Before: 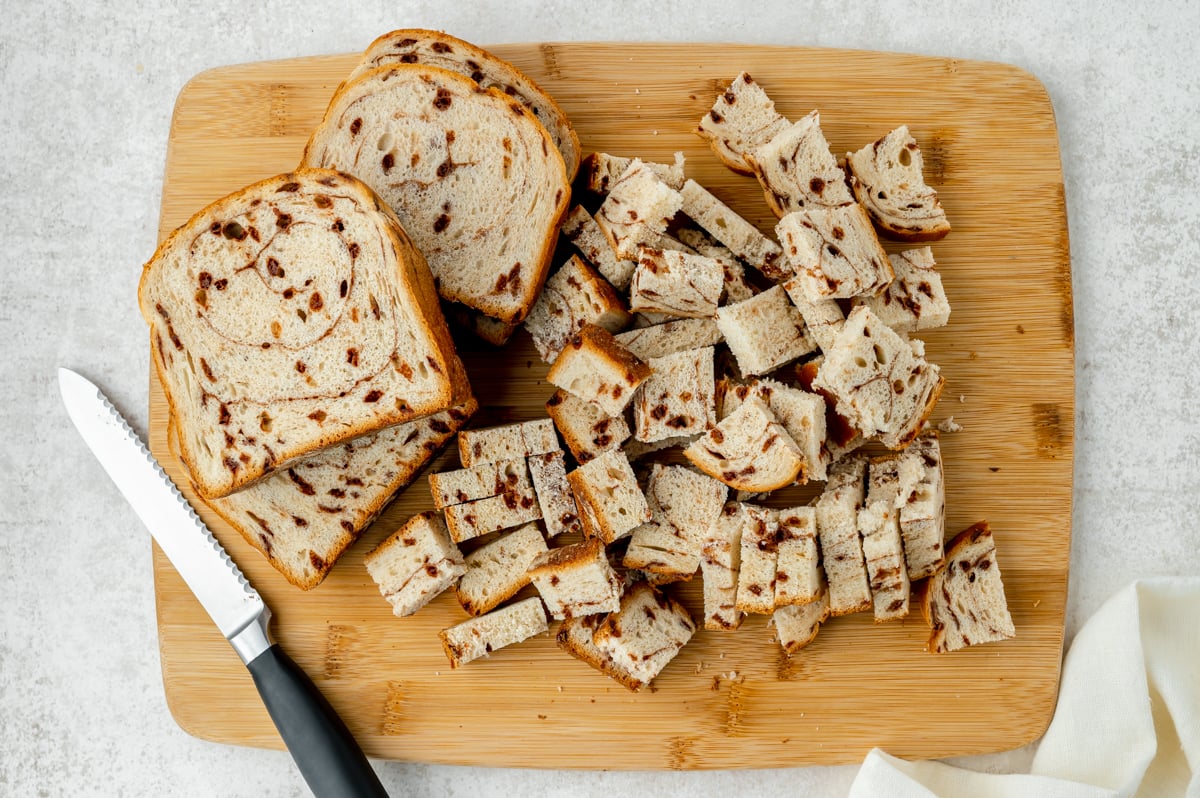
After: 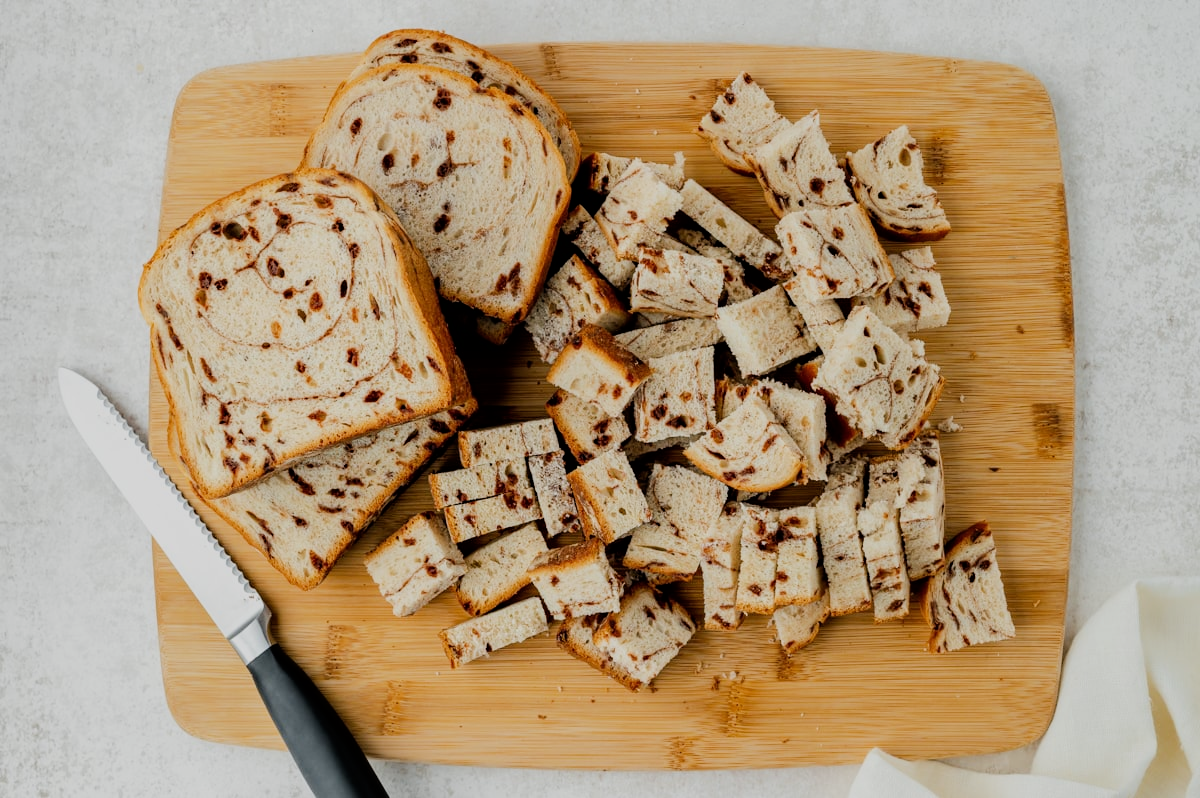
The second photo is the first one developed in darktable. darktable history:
filmic rgb: black relative exposure -7.65 EV, white relative exposure 4.56 EV, hardness 3.61, contrast 1.051
